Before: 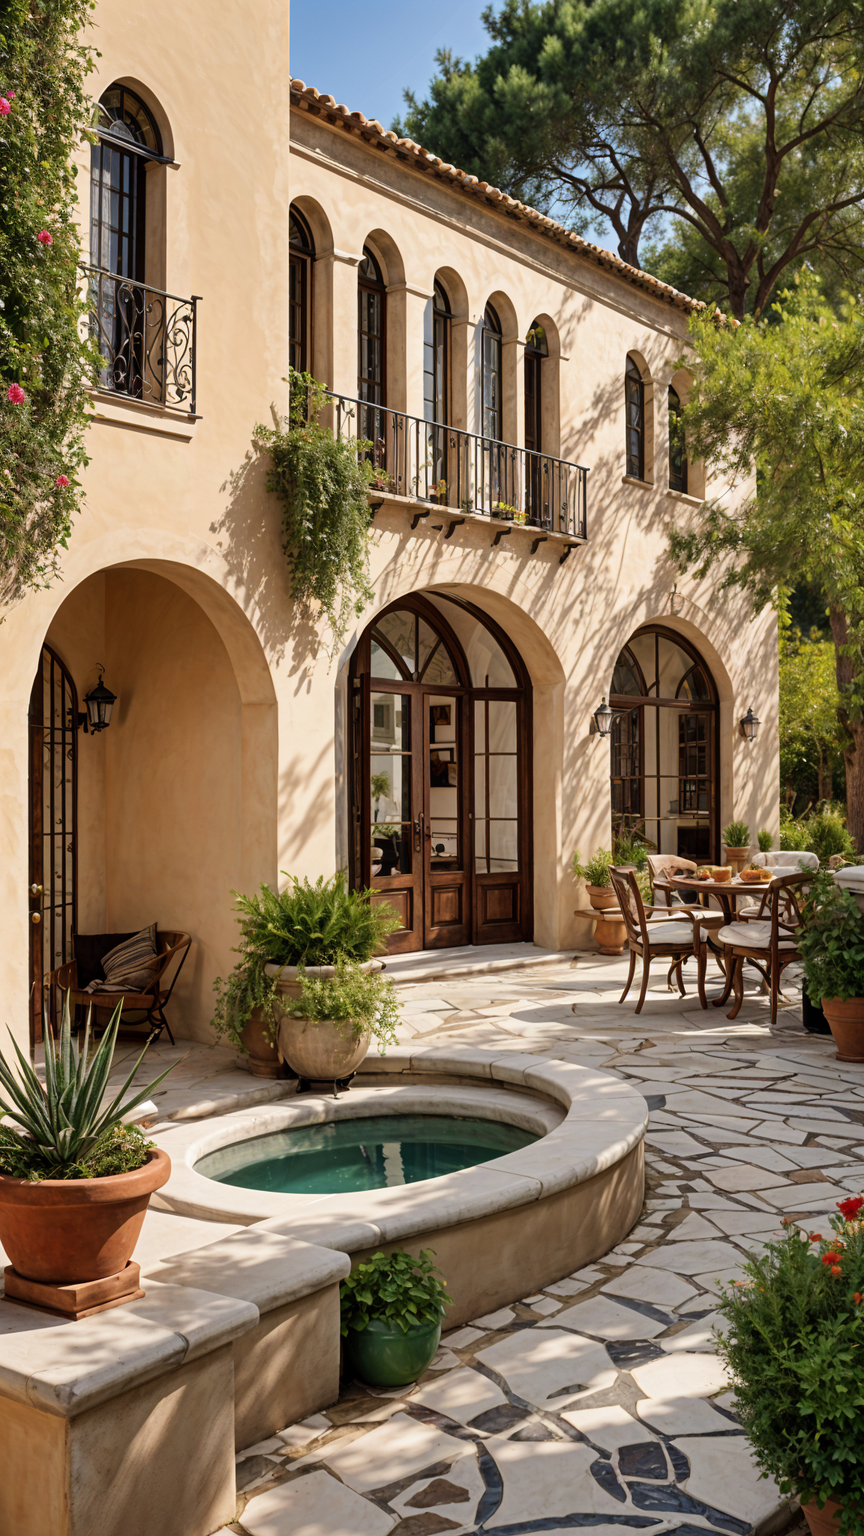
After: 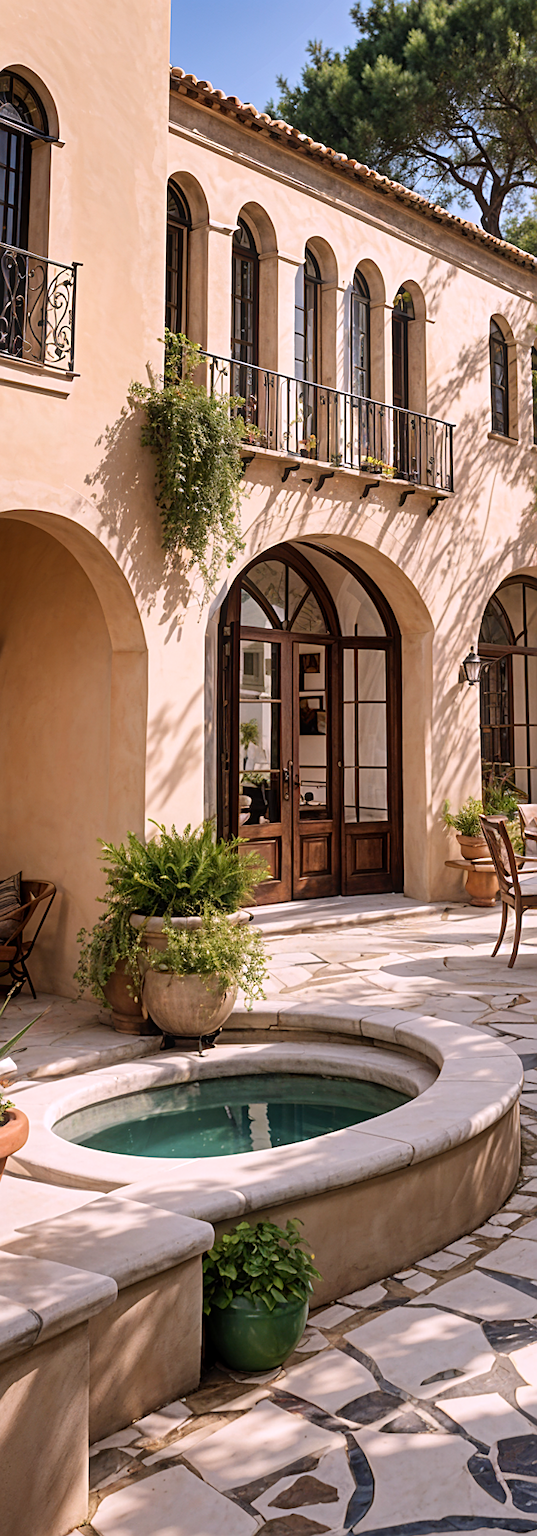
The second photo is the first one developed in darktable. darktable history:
crop and rotate: left 12.648%, right 20.685%
rotate and perspective: rotation 0.215°, lens shift (vertical) -0.139, crop left 0.069, crop right 0.939, crop top 0.002, crop bottom 0.996
sharpen: on, module defaults
white balance: red 1.05, blue 1.072
bloom: size 9%, threshold 100%, strength 7%
